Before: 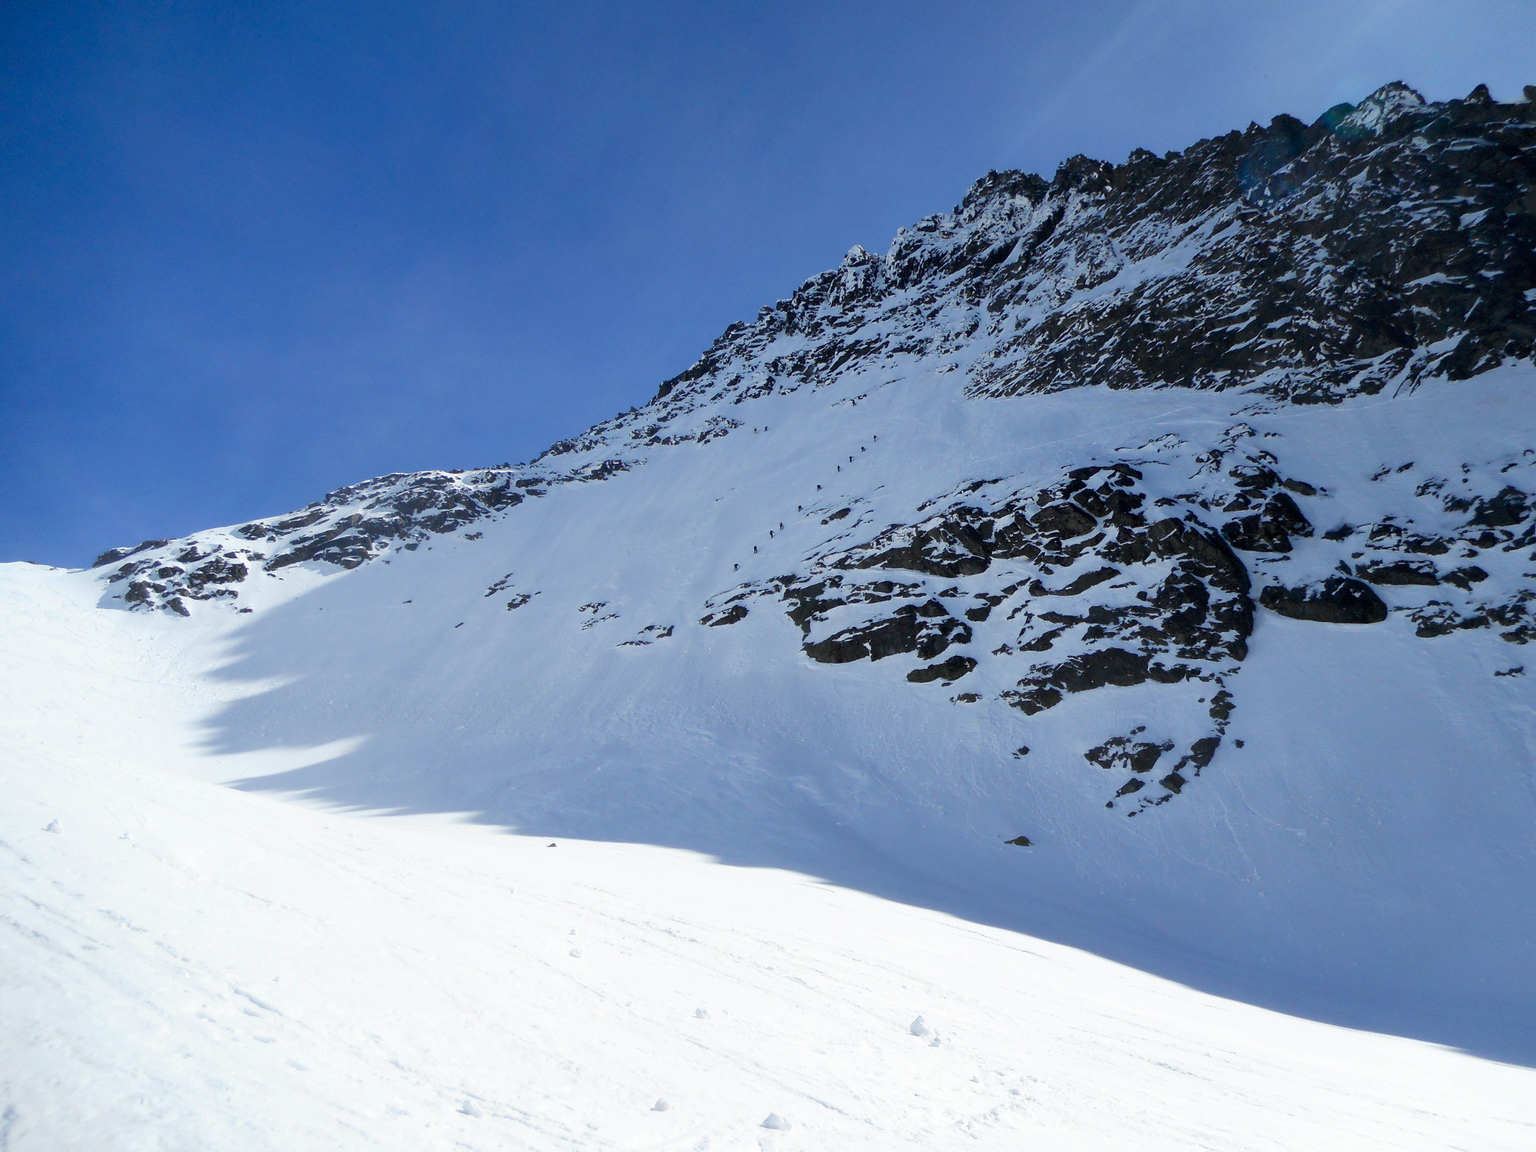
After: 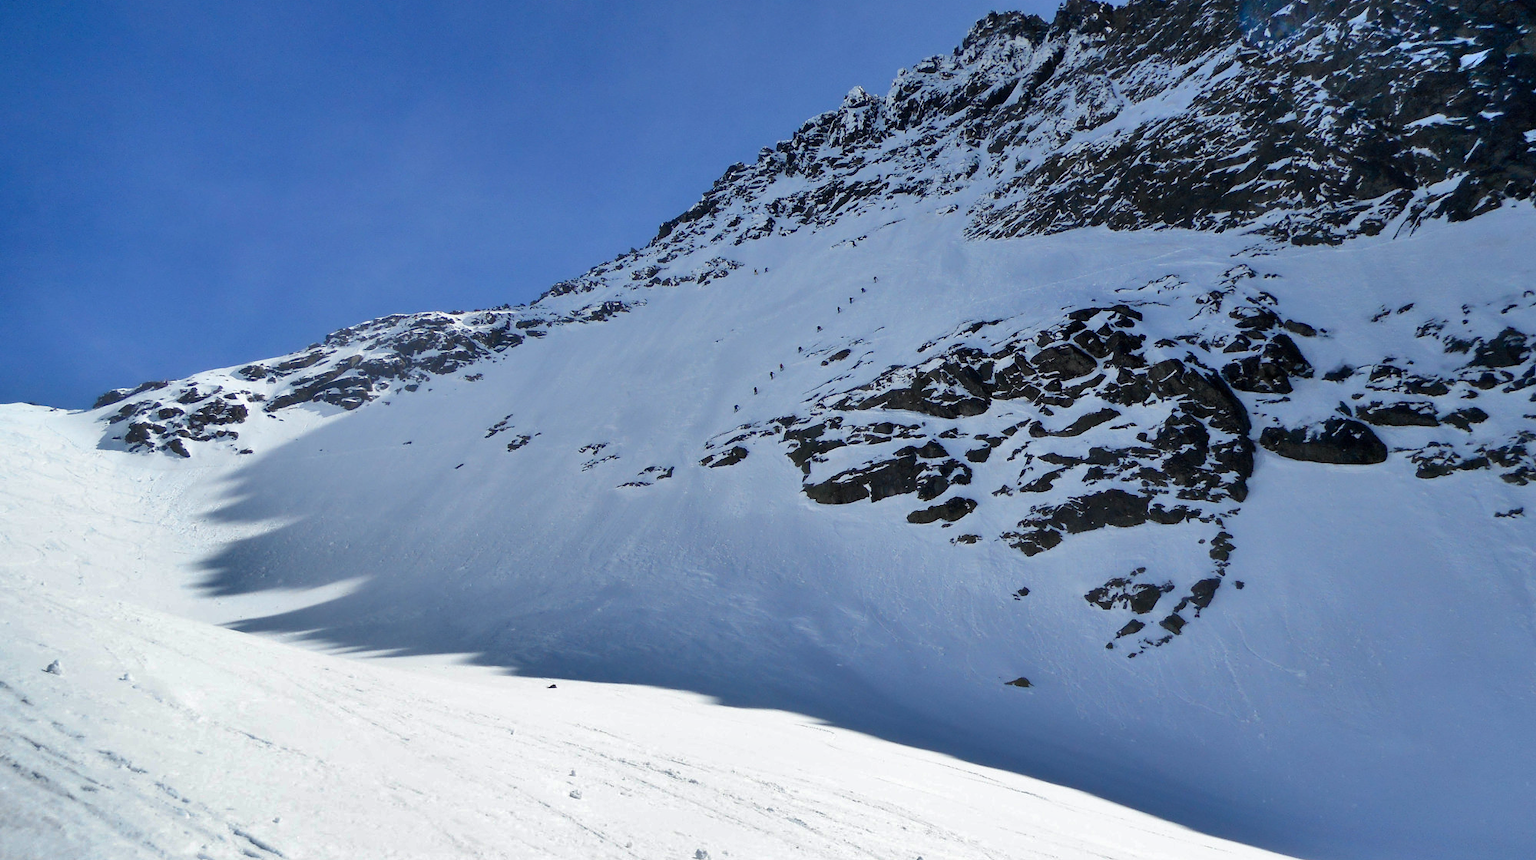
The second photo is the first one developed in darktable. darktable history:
crop: top 13.847%, bottom 11.468%
shadows and highlights: radius 102.6, shadows 50.31, highlights -66.04, soften with gaussian
tone equalizer: edges refinement/feathering 500, mask exposure compensation -1.57 EV, preserve details no
